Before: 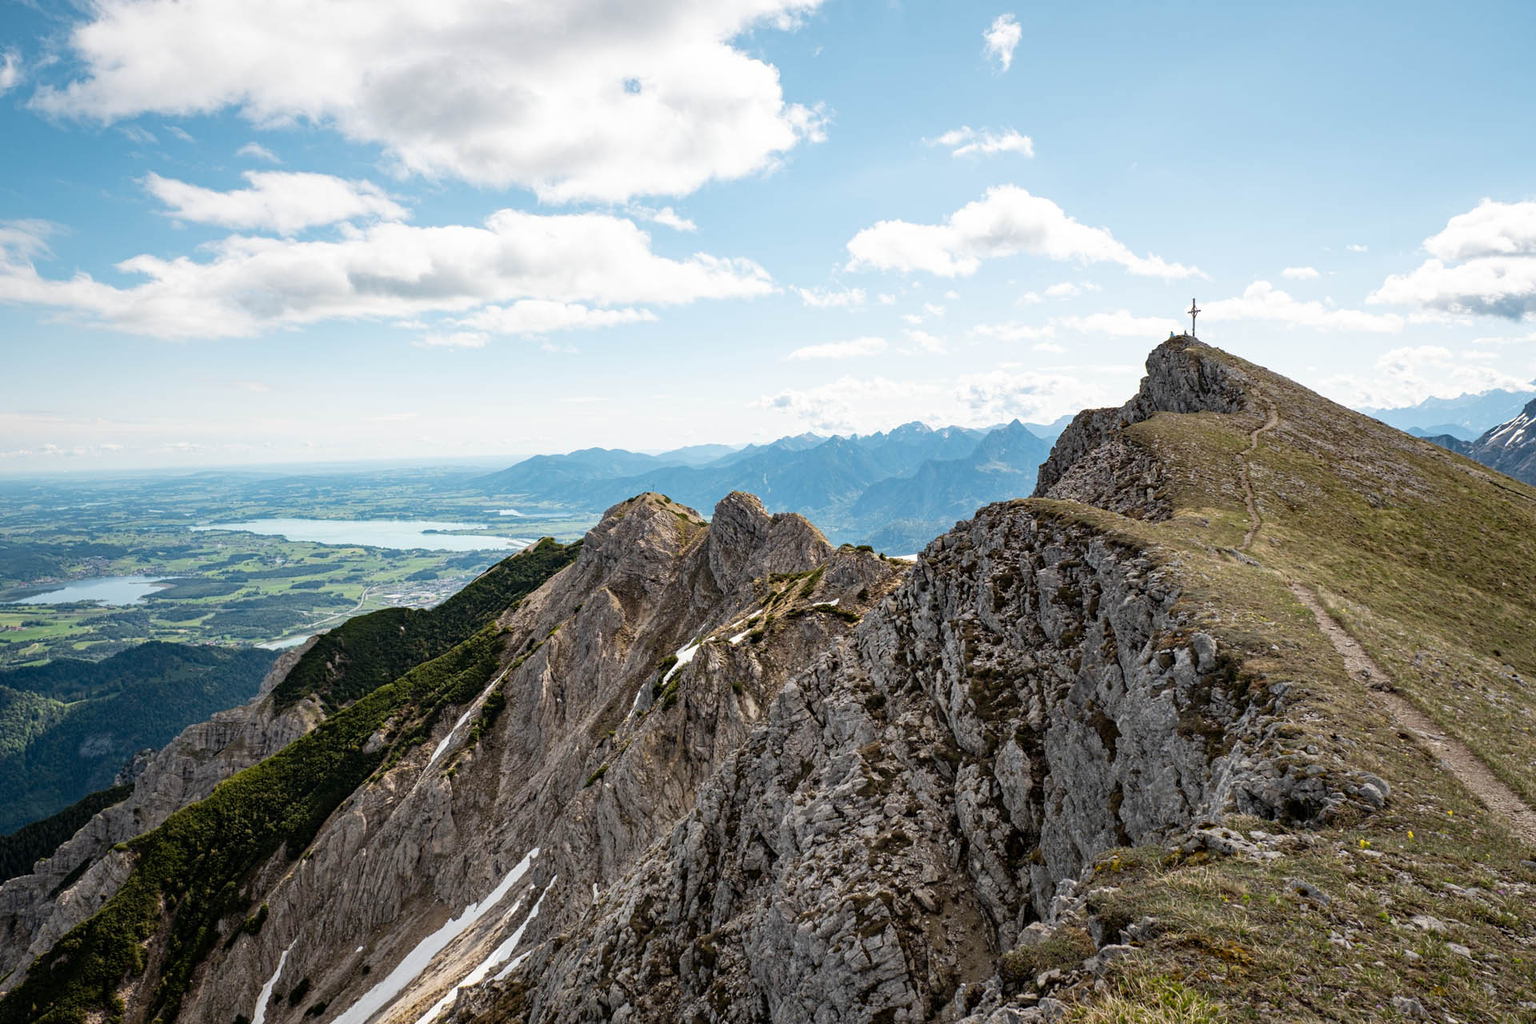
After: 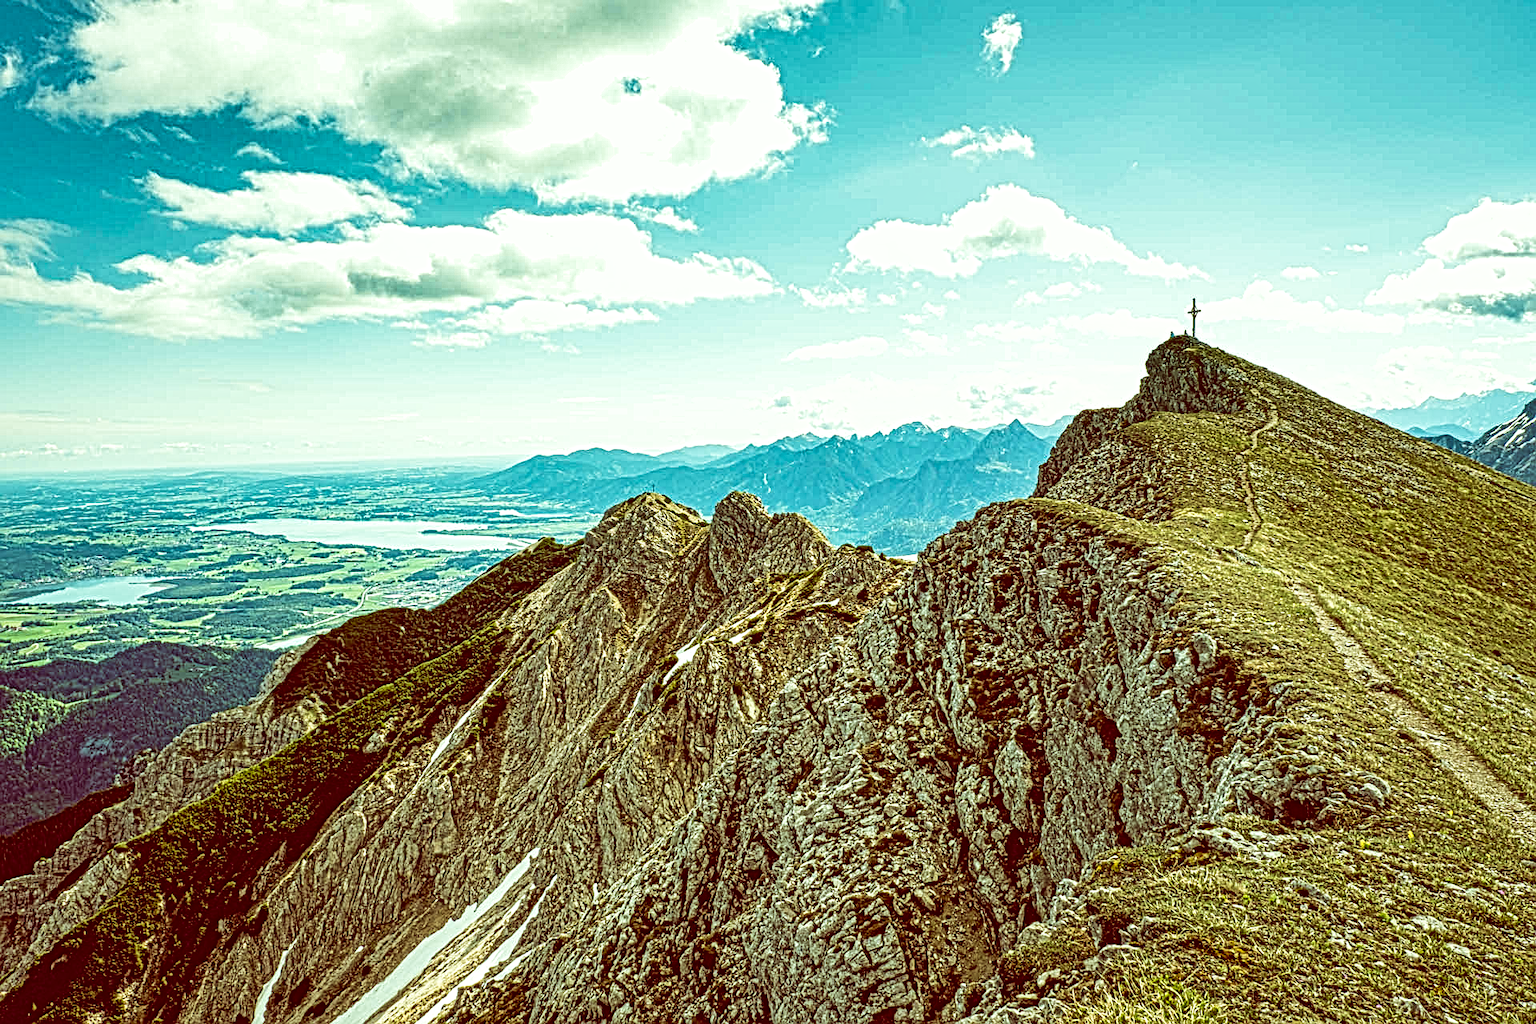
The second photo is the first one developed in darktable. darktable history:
color balance: lift [1, 1.015, 0.987, 0.985], gamma [1, 0.959, 1.042, 0.958], gain [0.927, 0.938, 1.072, 0.928], contrast 1.5%
local contrast: mode bilateral grid, contrast 20, coarseness 3, detail 300%, midtone range 0.2
base curve: curves: ch0 [(0, 0) (0.204, 0.334) (0.55, 0.733) (1, 1)], preserve colors none
velvia: strength 50%
shadows and highlights: radius 171.16, shadows 27, white point adjustment 3.13, highlights -67.95, soften with gaussian
